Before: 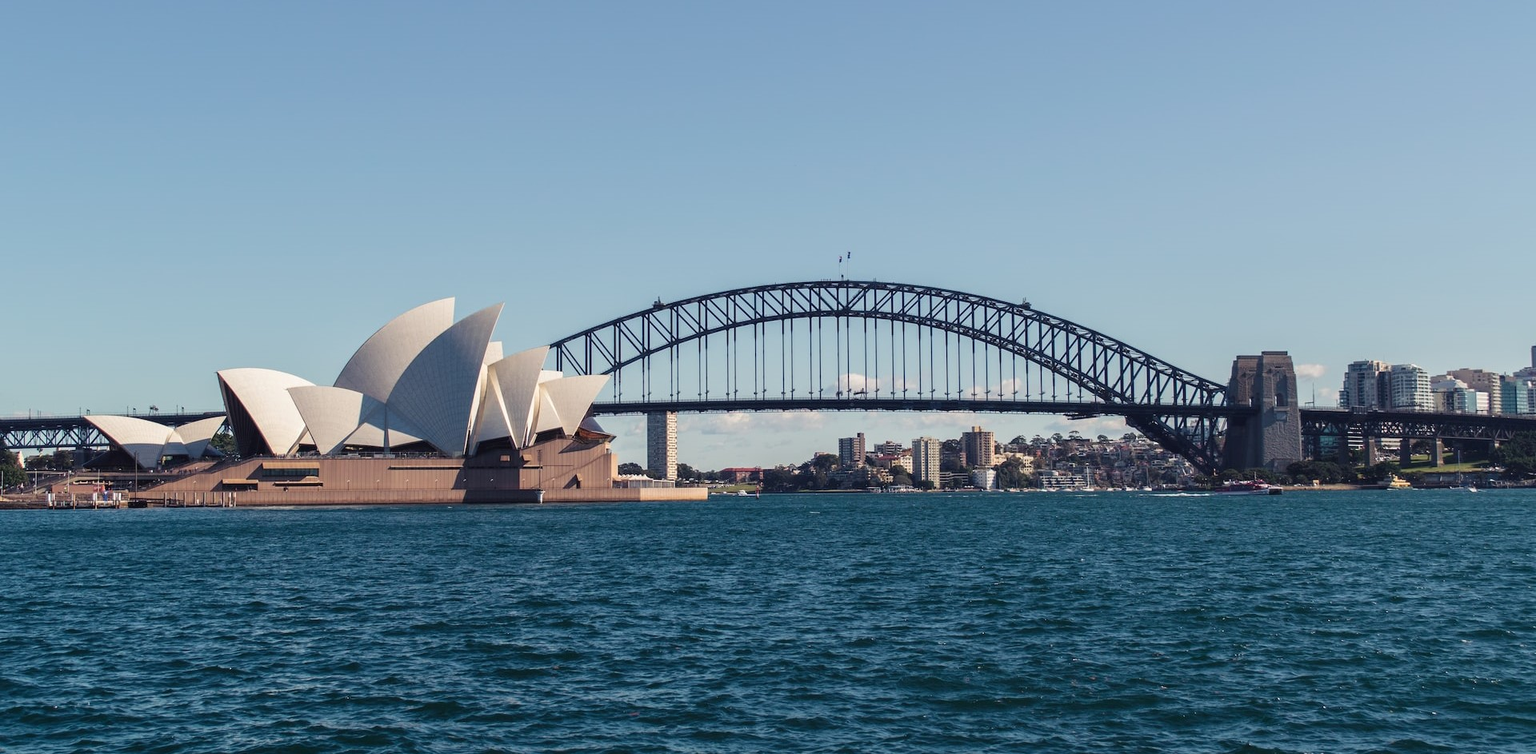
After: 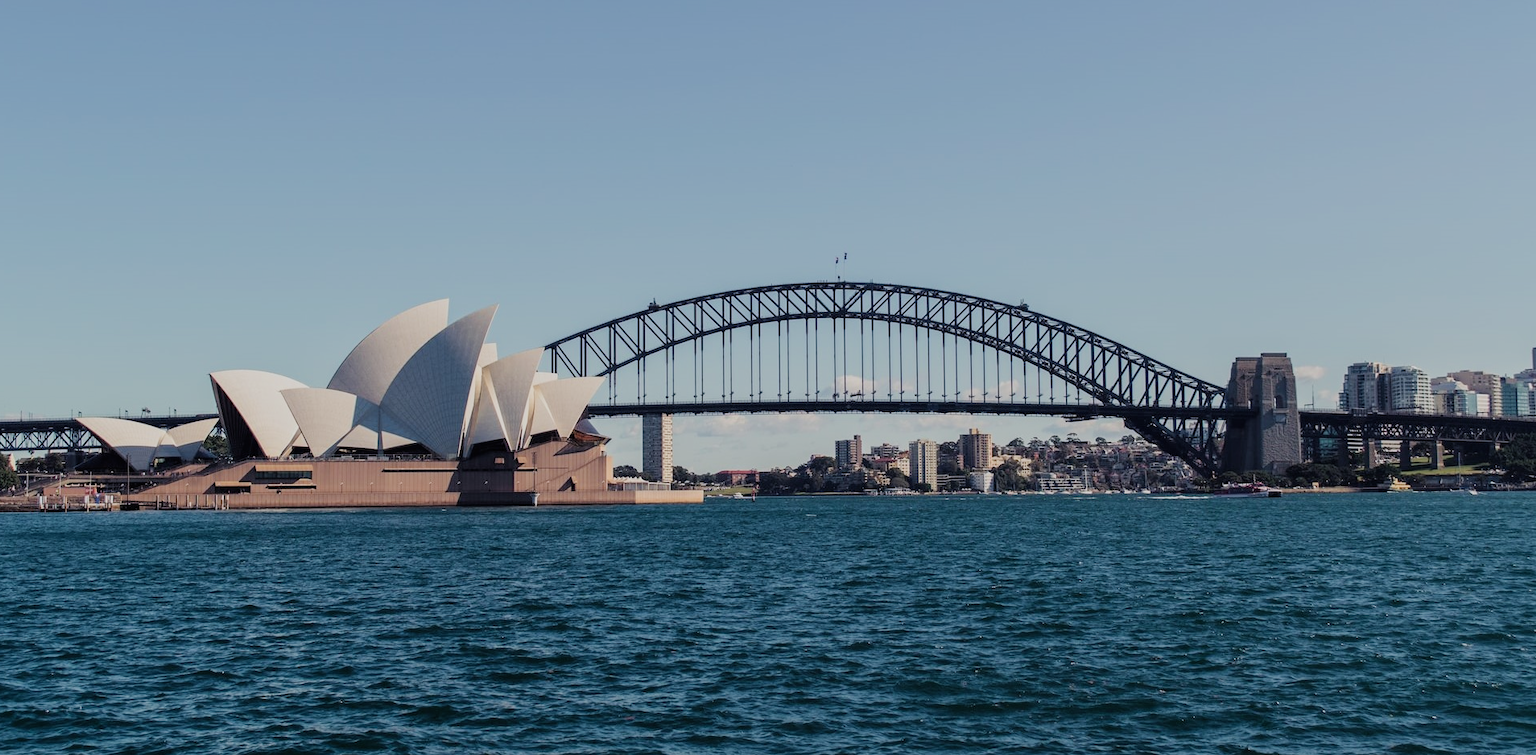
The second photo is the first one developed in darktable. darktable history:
filmic rgb: black relative exposure -7.65 EV, white relative exposure 4.56 EV, hardness 3.61
crop and rotate: left 0.614%, top 0.179%, bottom 0.309%
